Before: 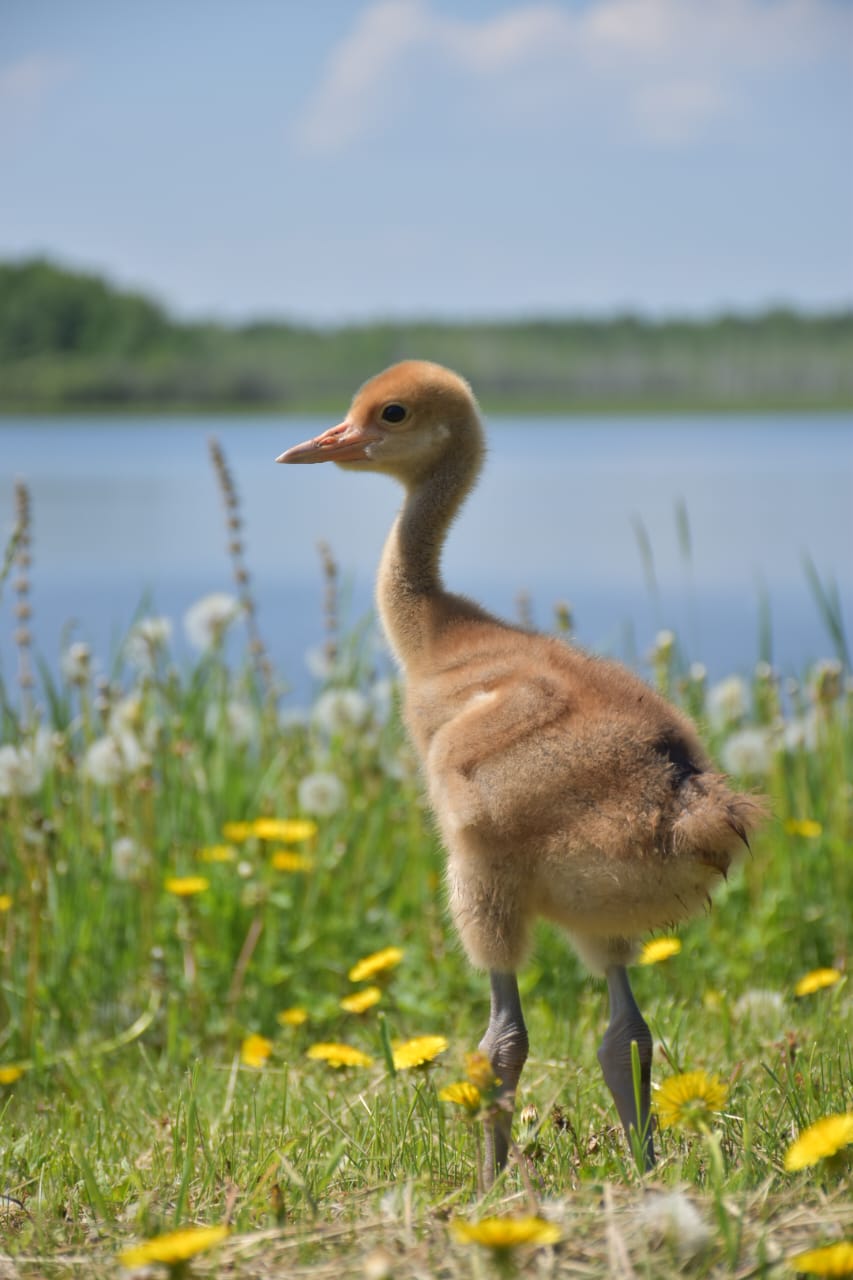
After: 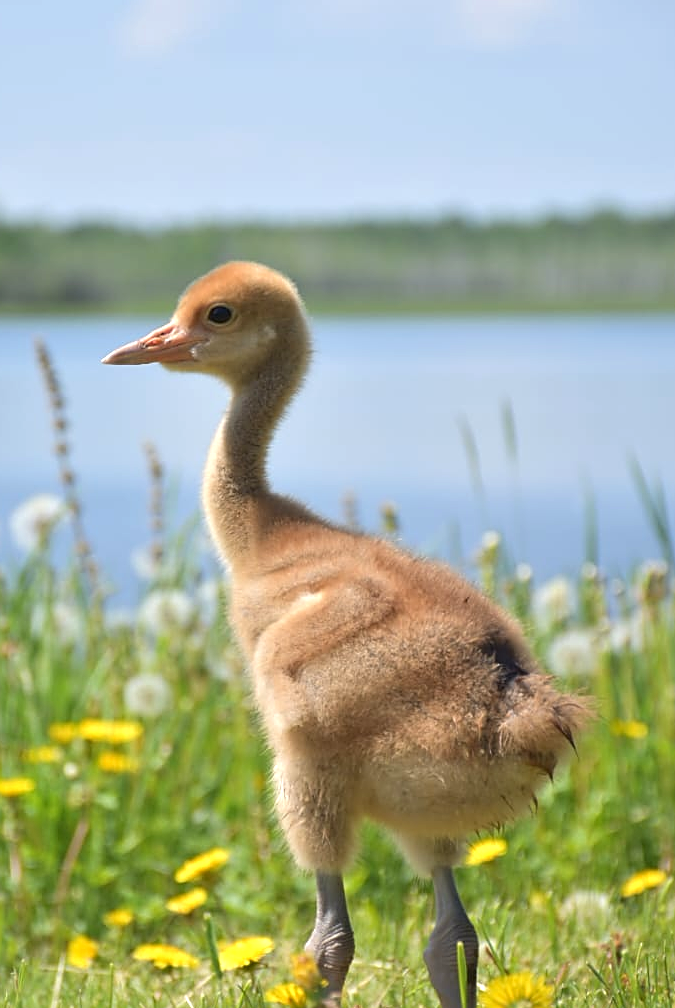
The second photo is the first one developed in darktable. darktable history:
exposure: exposure 0.495 EV, compensate highlight preservation false
crop and rotate: left 20.453%, top 7.774%, right 0.391%, bottom 13.403%
sharpen: on, module defaults
